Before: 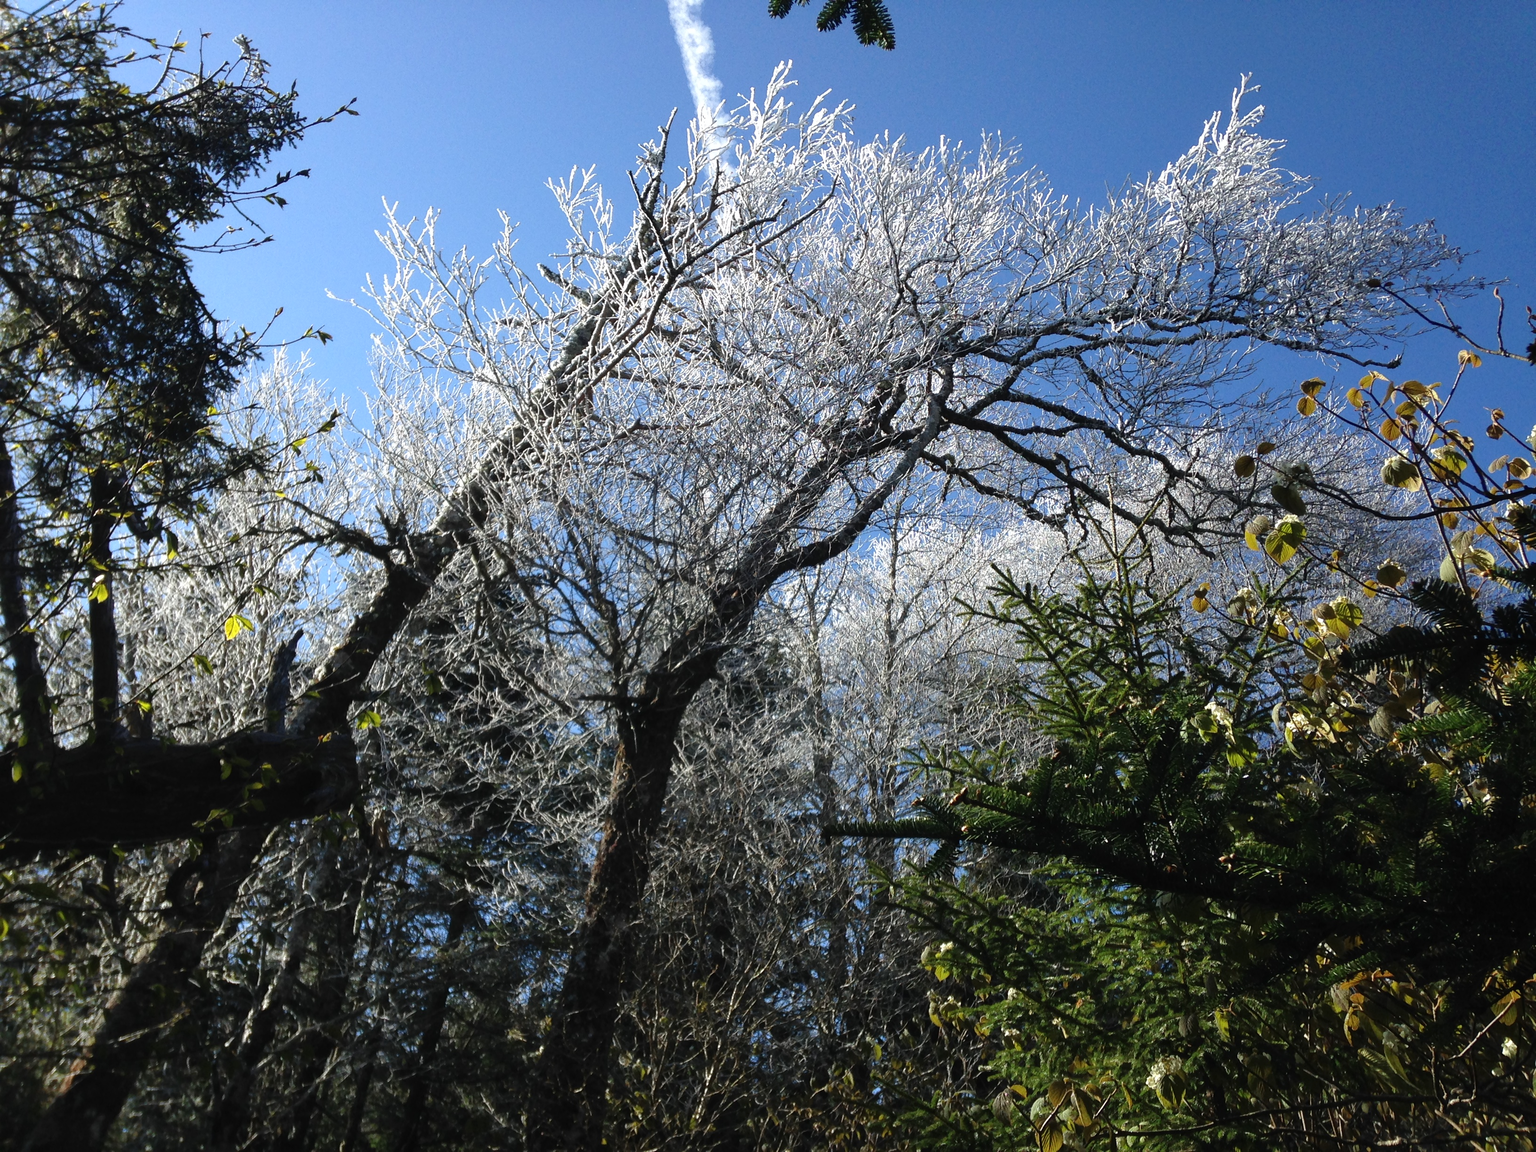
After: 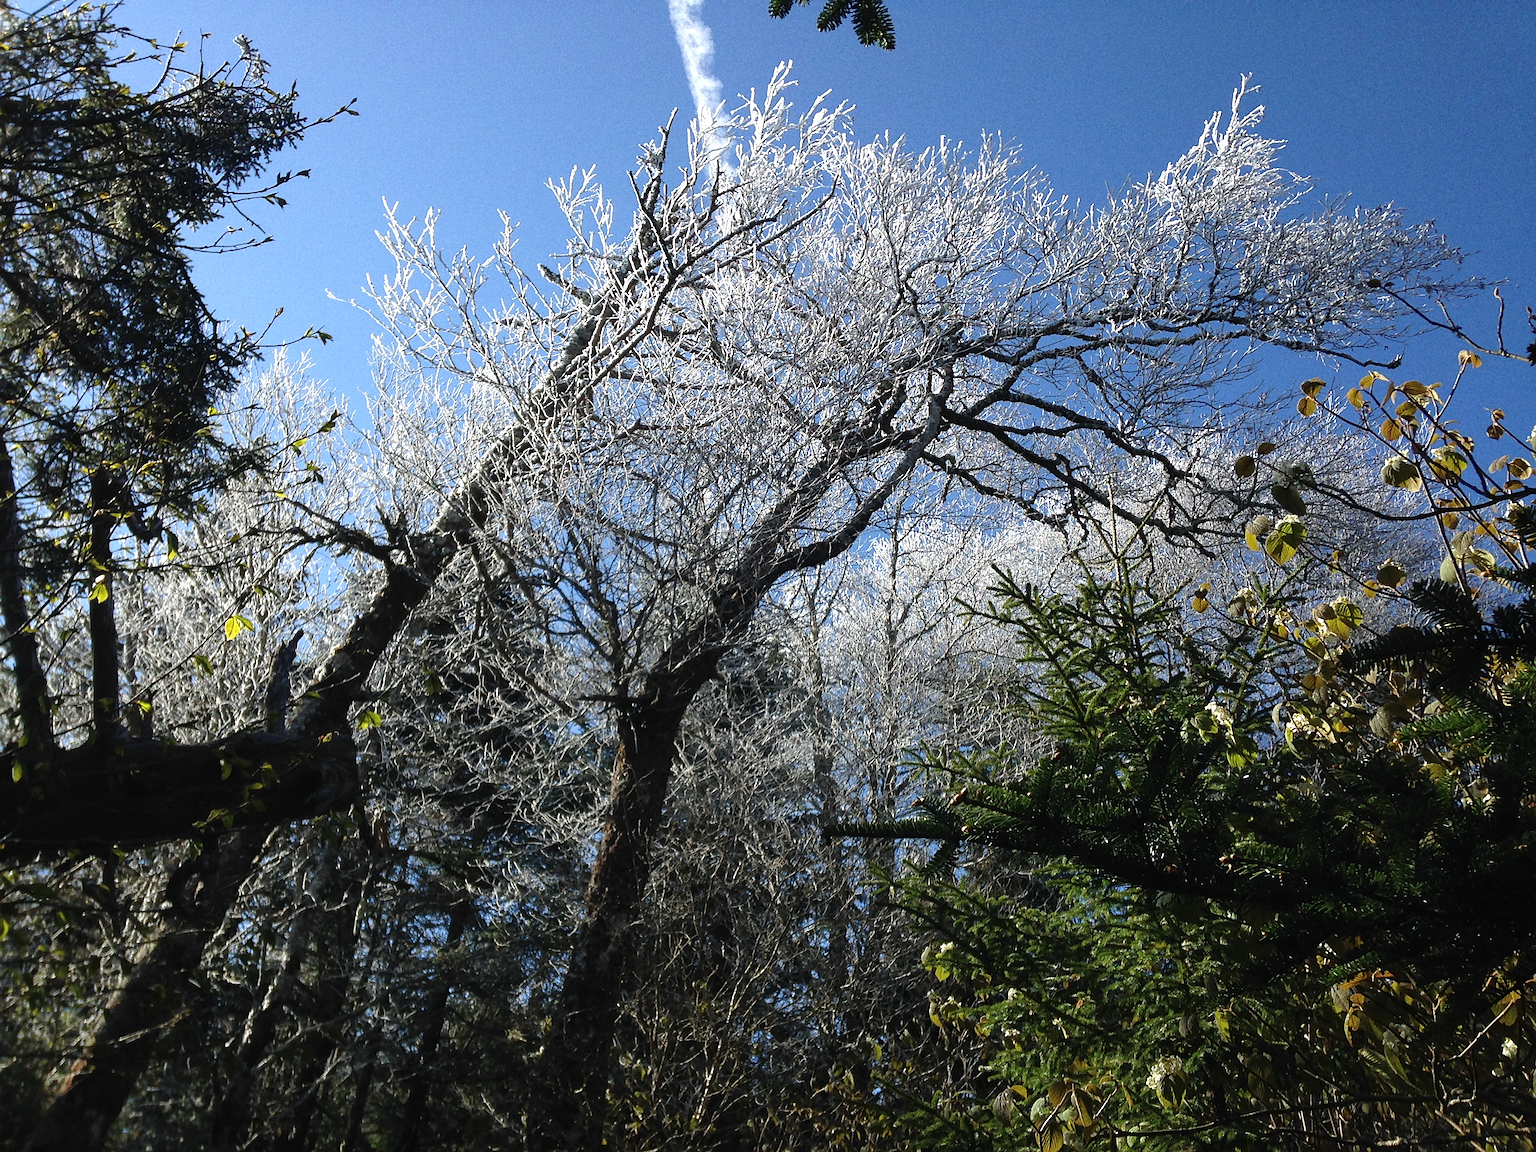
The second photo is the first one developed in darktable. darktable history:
grain: coarseness 7.08 ISO, strength 21.67%, mid-tones bias 59.58%
sharpen: on, module defaults
